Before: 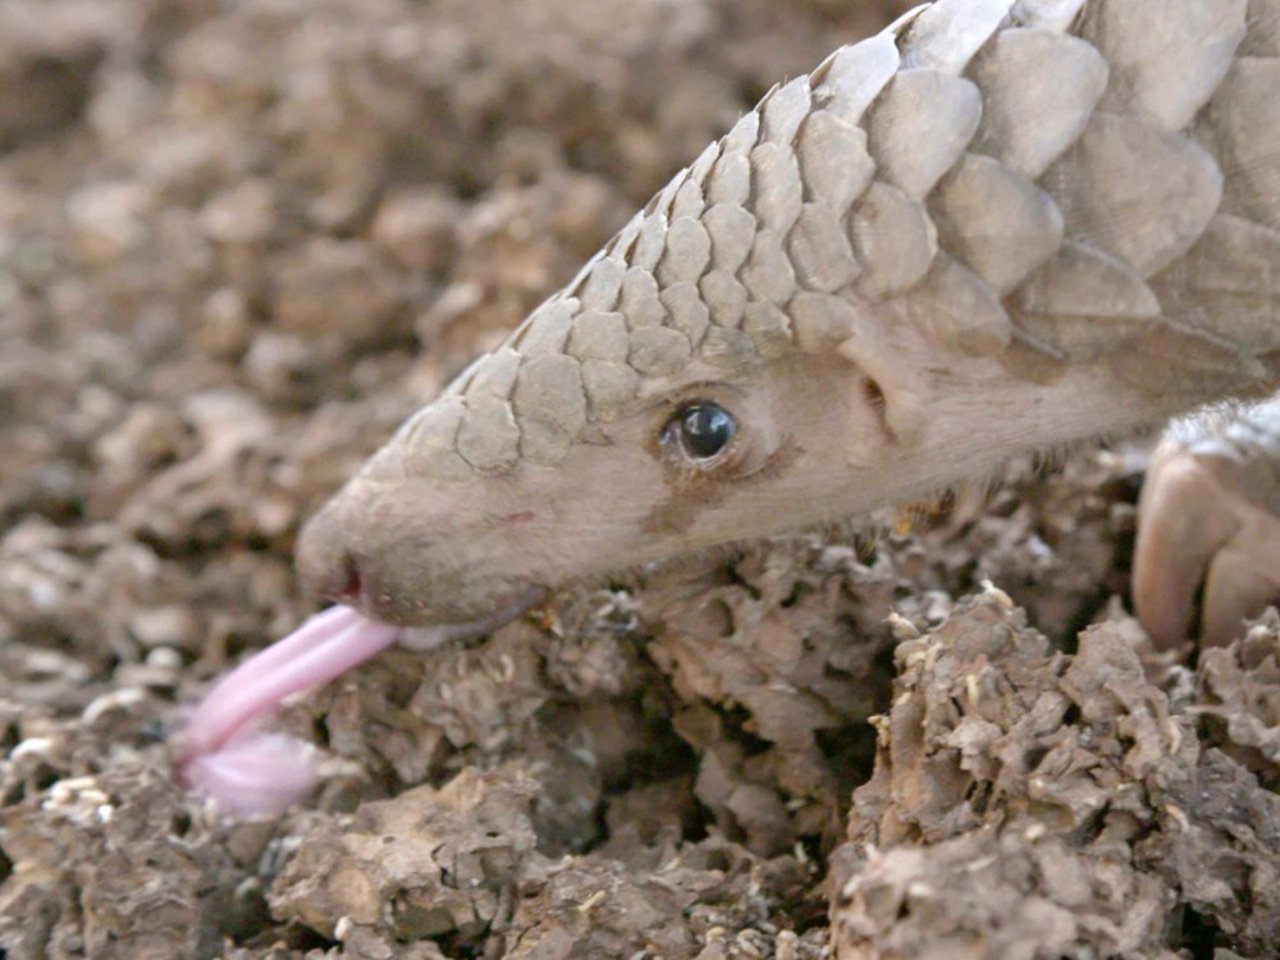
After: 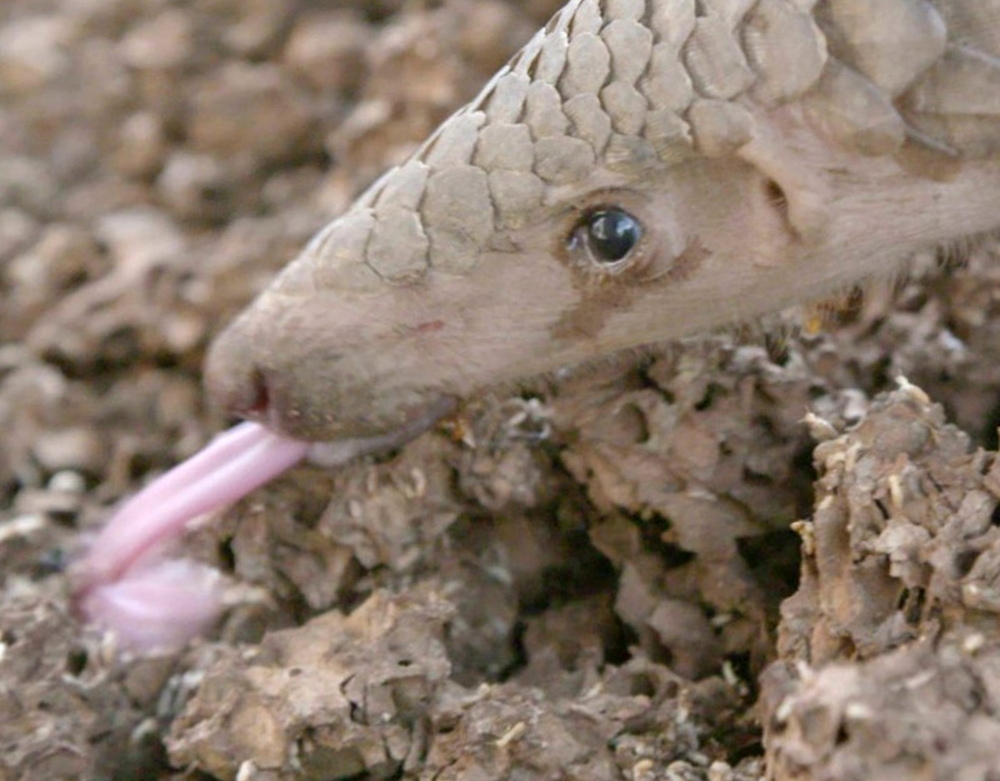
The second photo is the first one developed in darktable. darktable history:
crop and rotate: left 4.842%, top 15.51%, right 10.668%
rotate and perspective: rotation -1.68°, lens shift (vertical) -0.146, crop left 0.049, crop right 0.912, crop top 0.032, crop bottom 0.96
